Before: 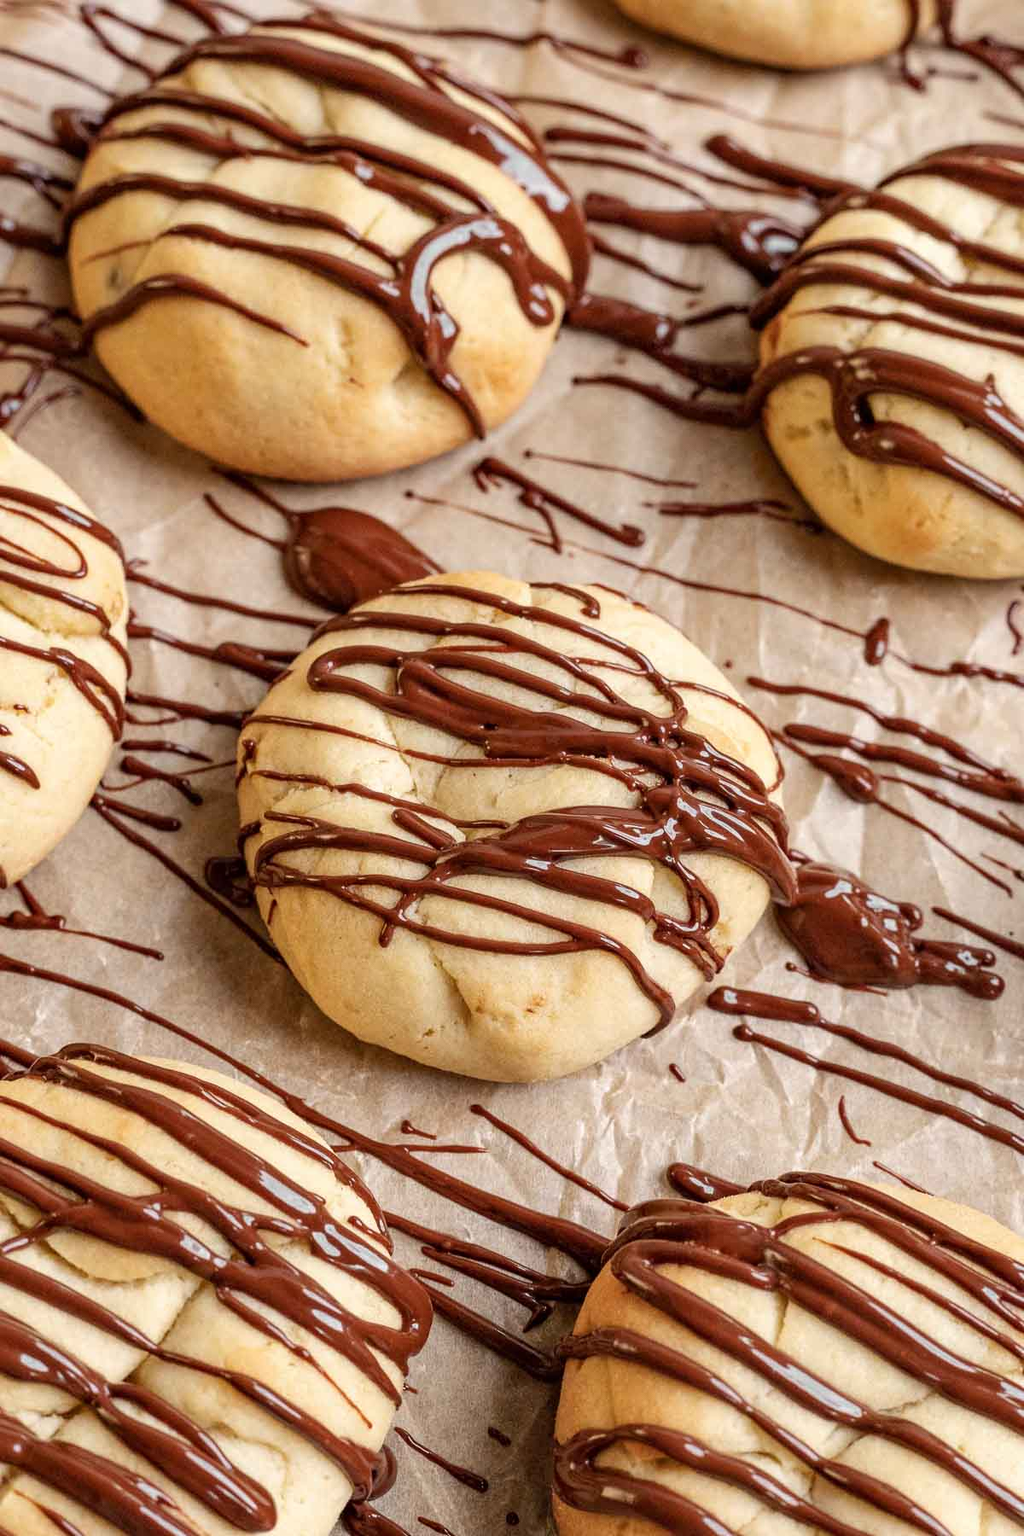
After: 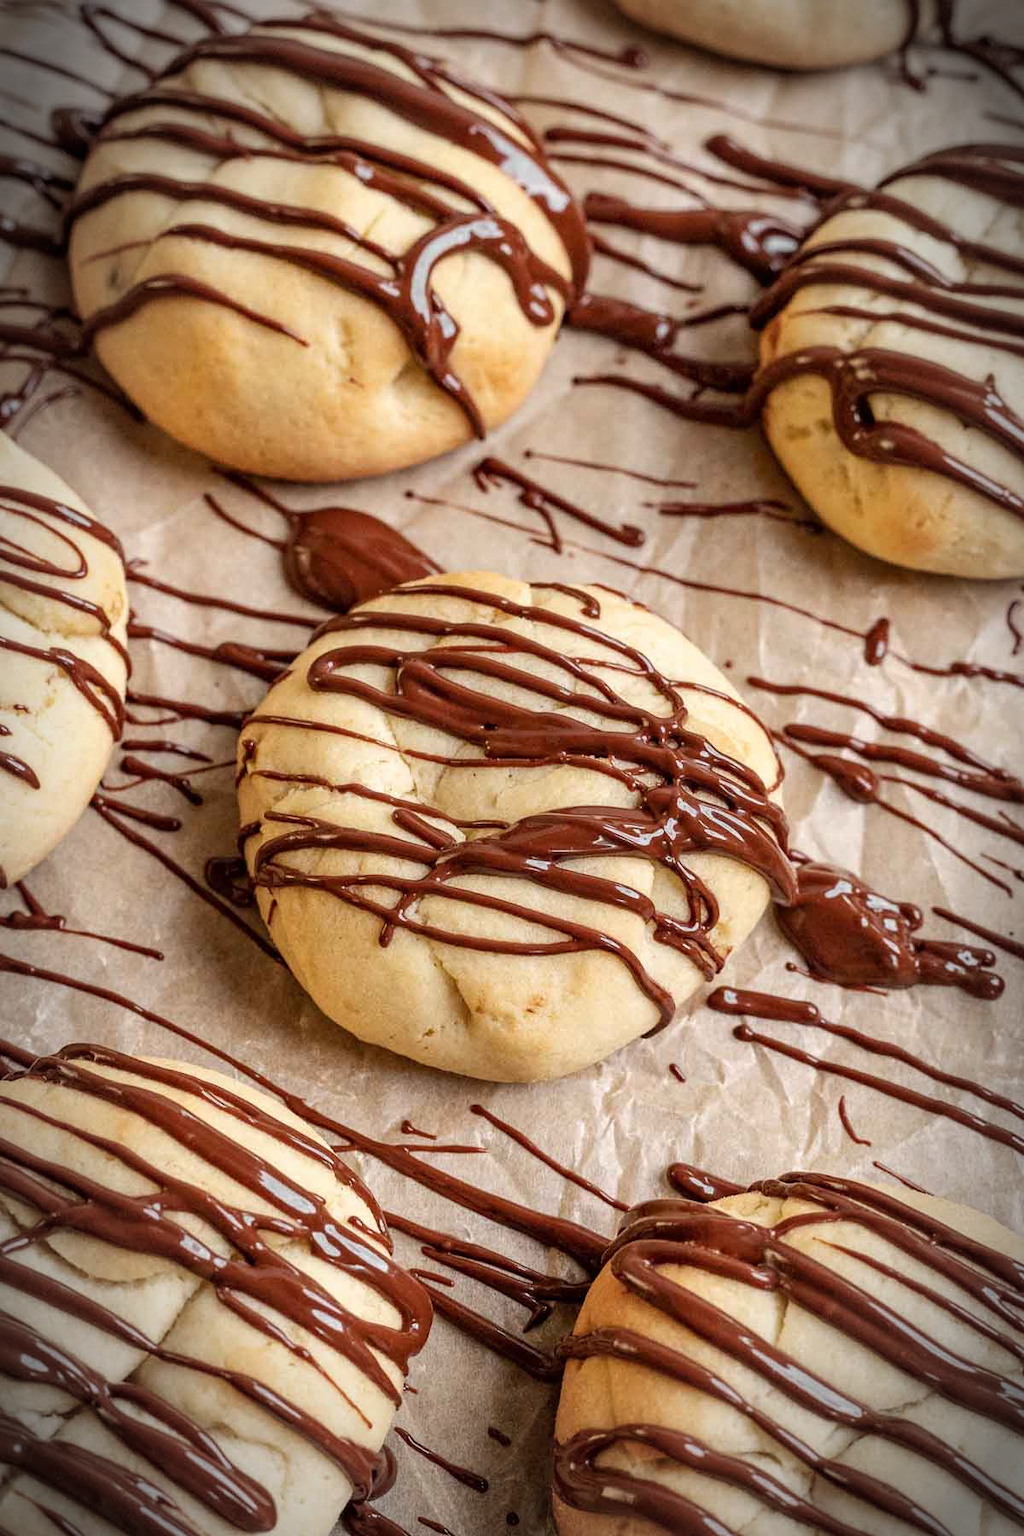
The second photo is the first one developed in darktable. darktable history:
vignetting: brightness -0.799, automatic ratio true
